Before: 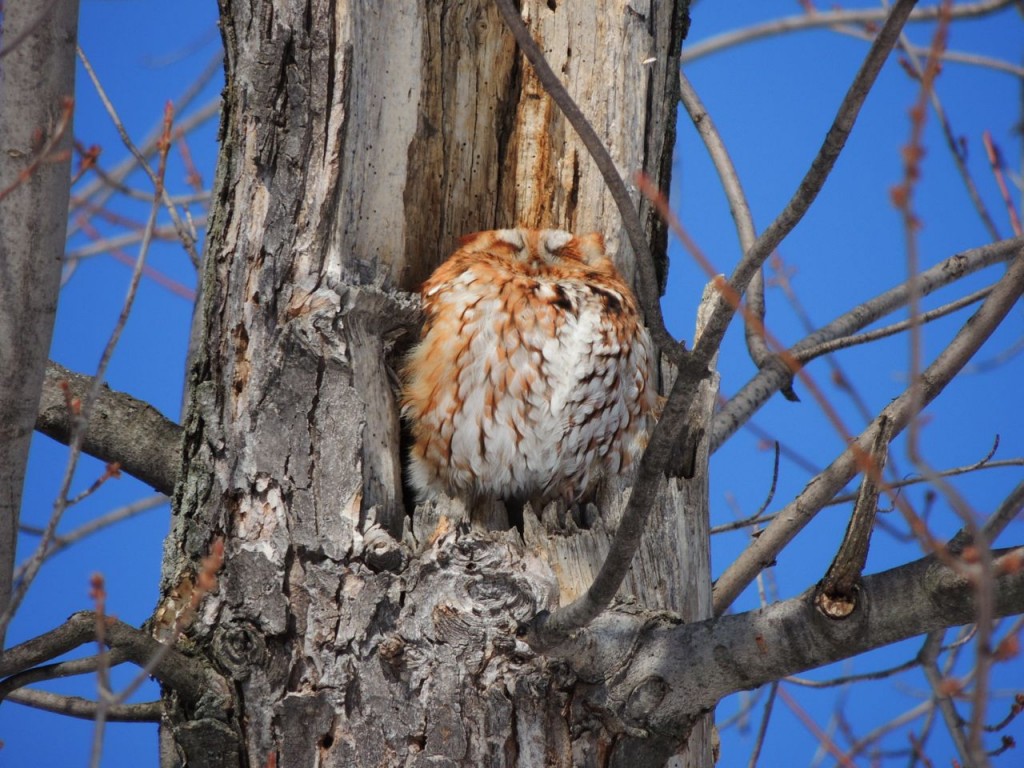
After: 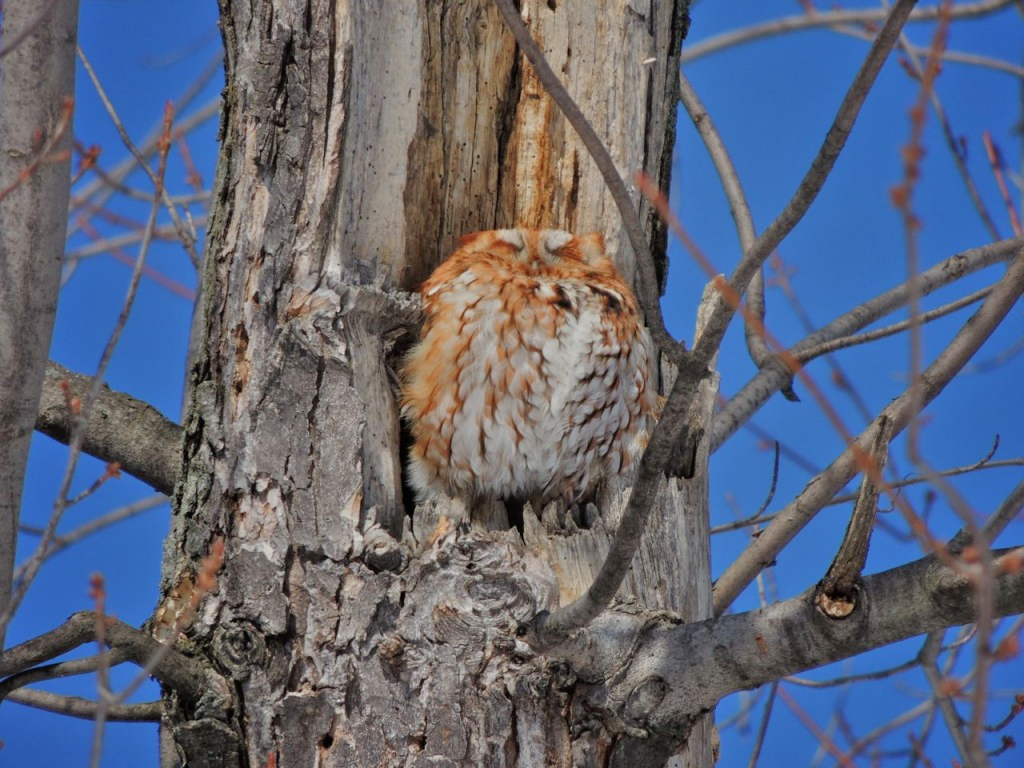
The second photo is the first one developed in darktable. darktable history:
tone equalizer: -7 EV 0.143 EV, -6 EV 0.635 EV, -5 EV 1.12 EV, -4 EV 1.32 EV, -3 EV 1.16 EV, -2 EV 0.6 EV, -1 EV 0.168 EV
exposure: black level correction 0, exposure -0.789 EV, compensate exposure bias true, compensate highlight preservation false
